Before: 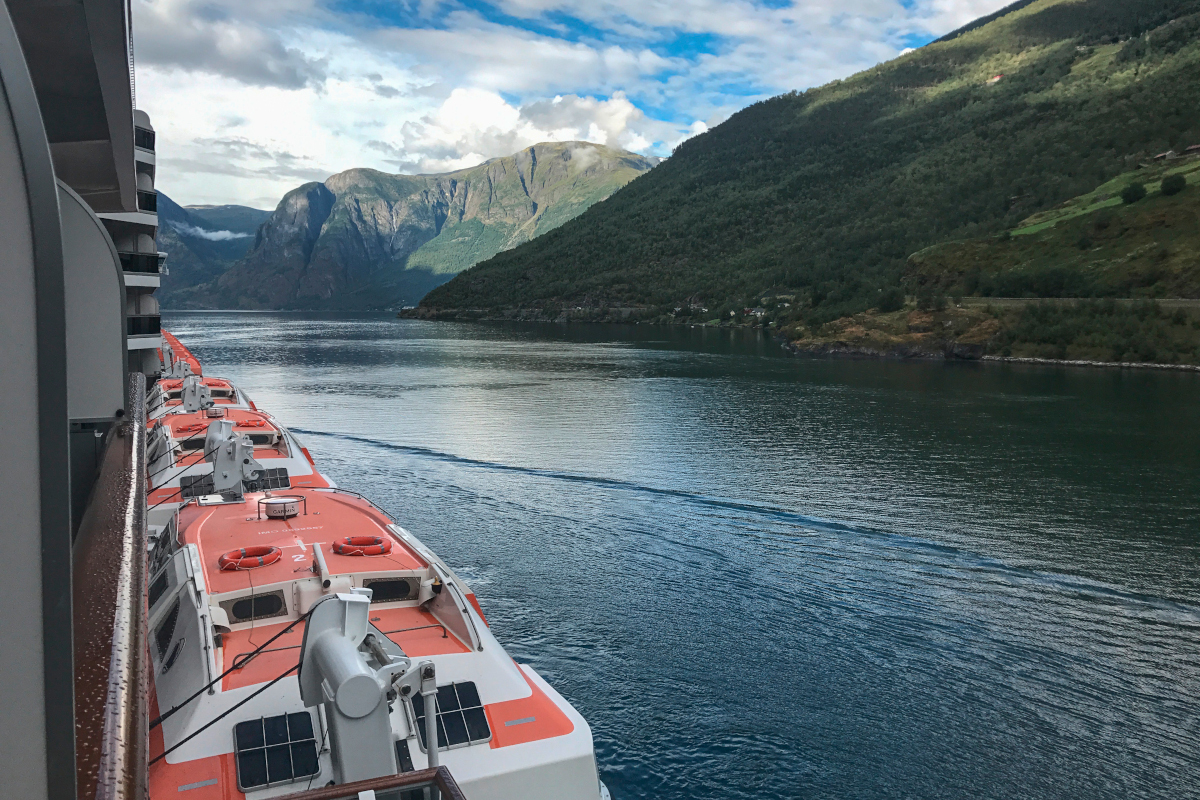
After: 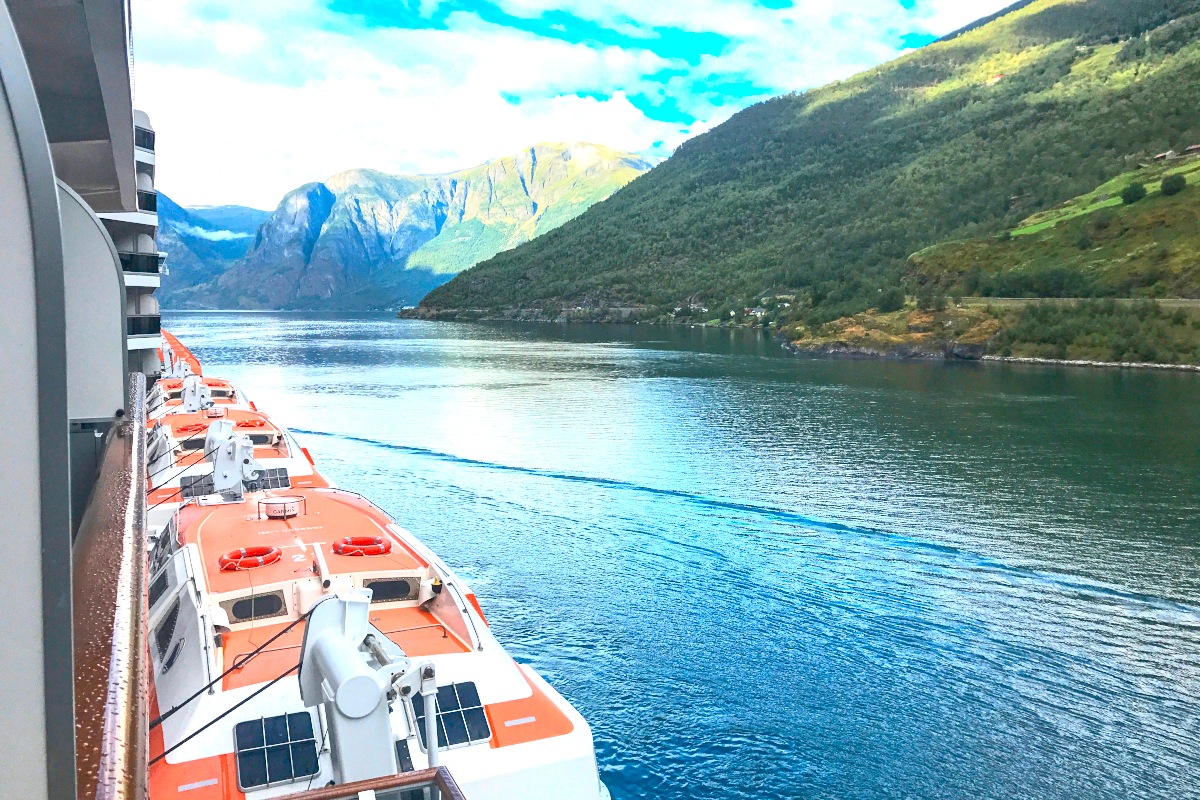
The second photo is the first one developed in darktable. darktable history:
exposure: black level correction 0.001, exposure 1.3 EV, compensate highlight preservation false
color contrast: green-magenta contrast 0.81
contrast brightness saturation: contrast 0.2, brightness 0.2, saturation 0.8
